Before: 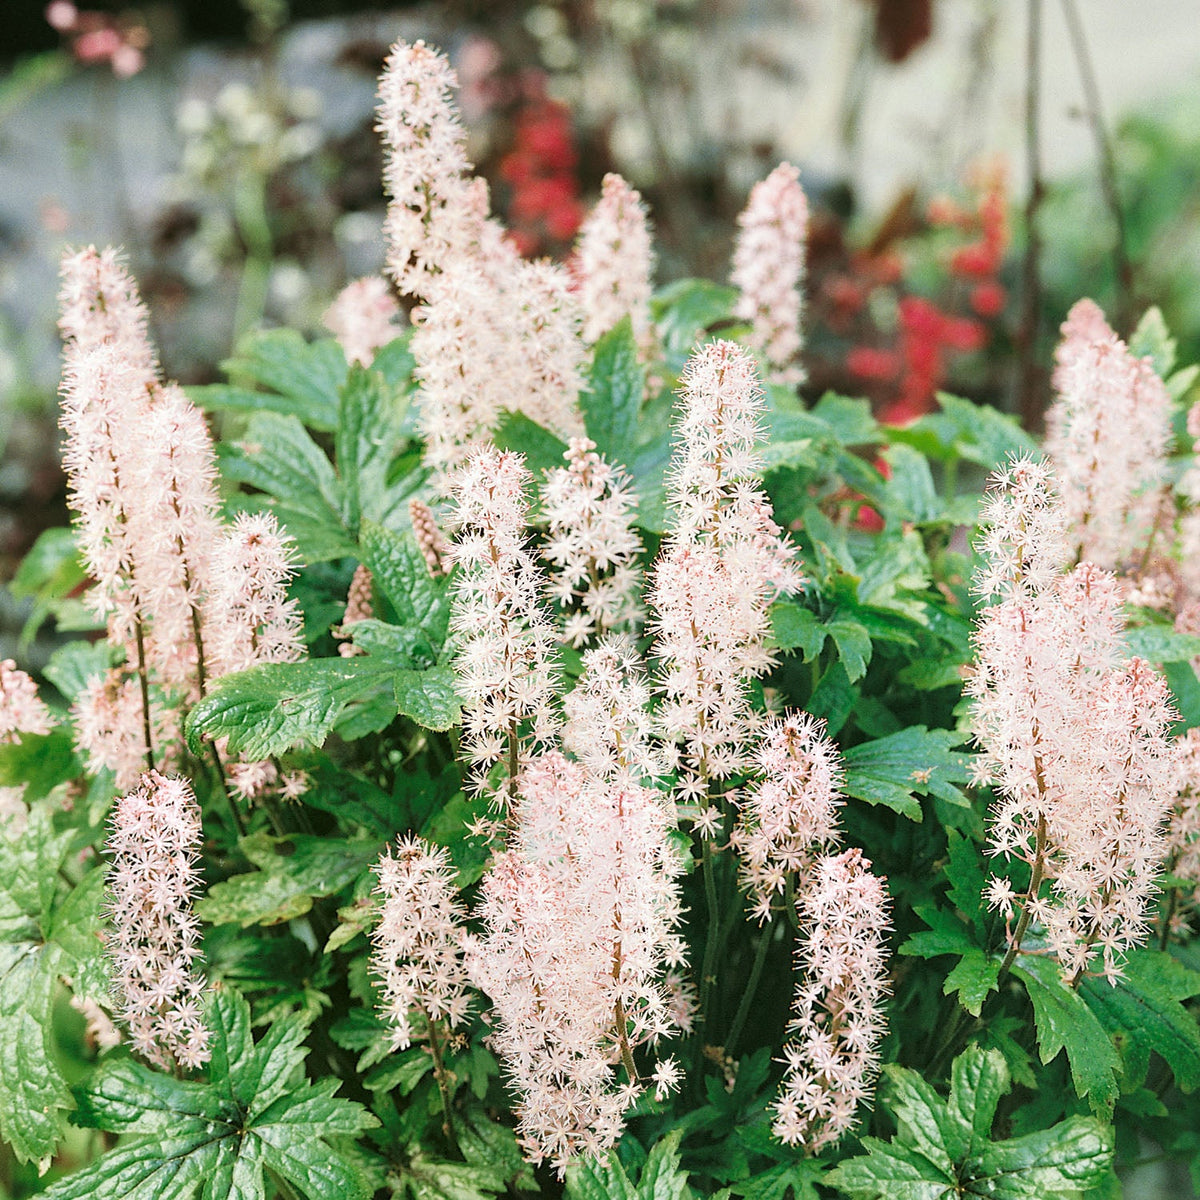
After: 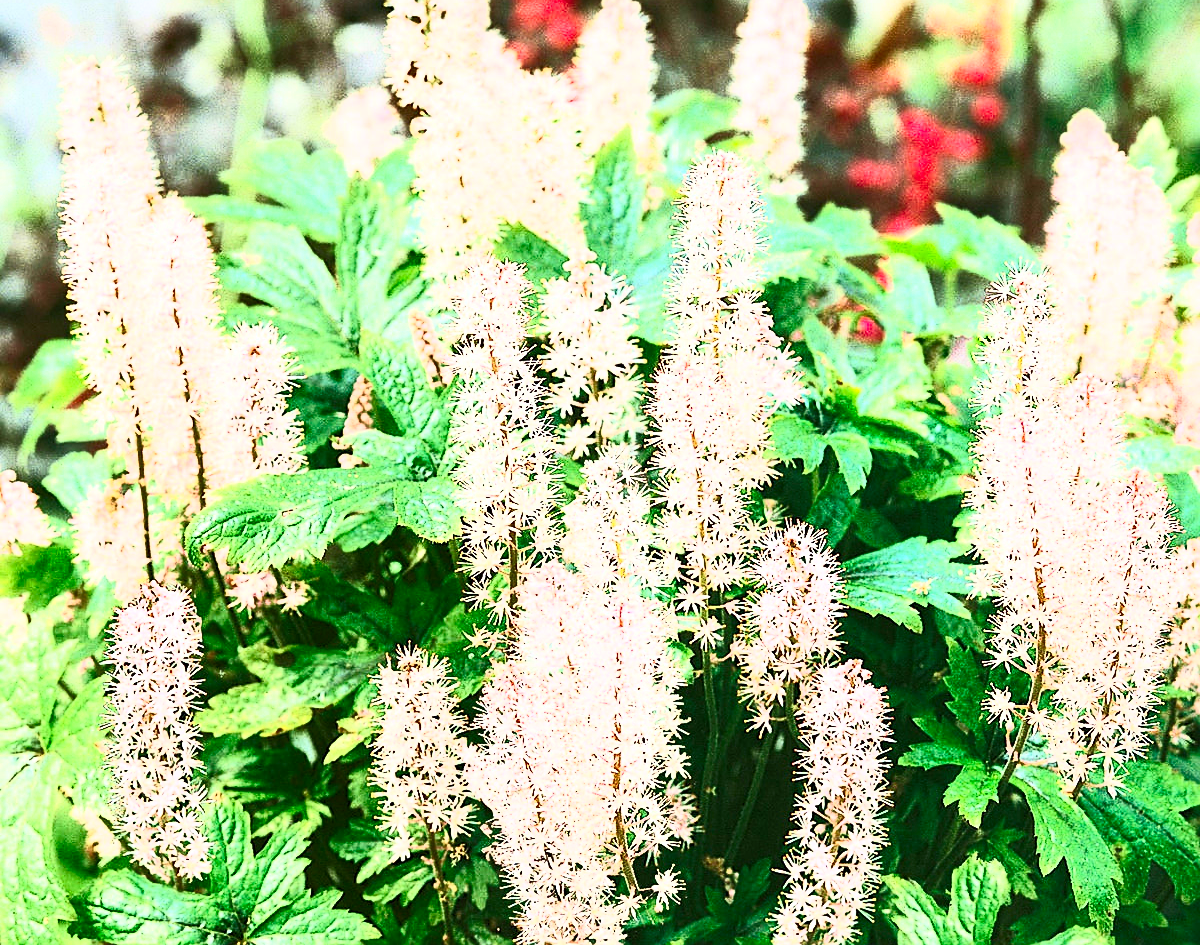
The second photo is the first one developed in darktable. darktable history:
sharpen: on, module defaults
crop and rotate: top 15.763%, bottom 5.432%
contrast brightness saturation: contrast 0.836, brightness 0.582, saturation 0.573
